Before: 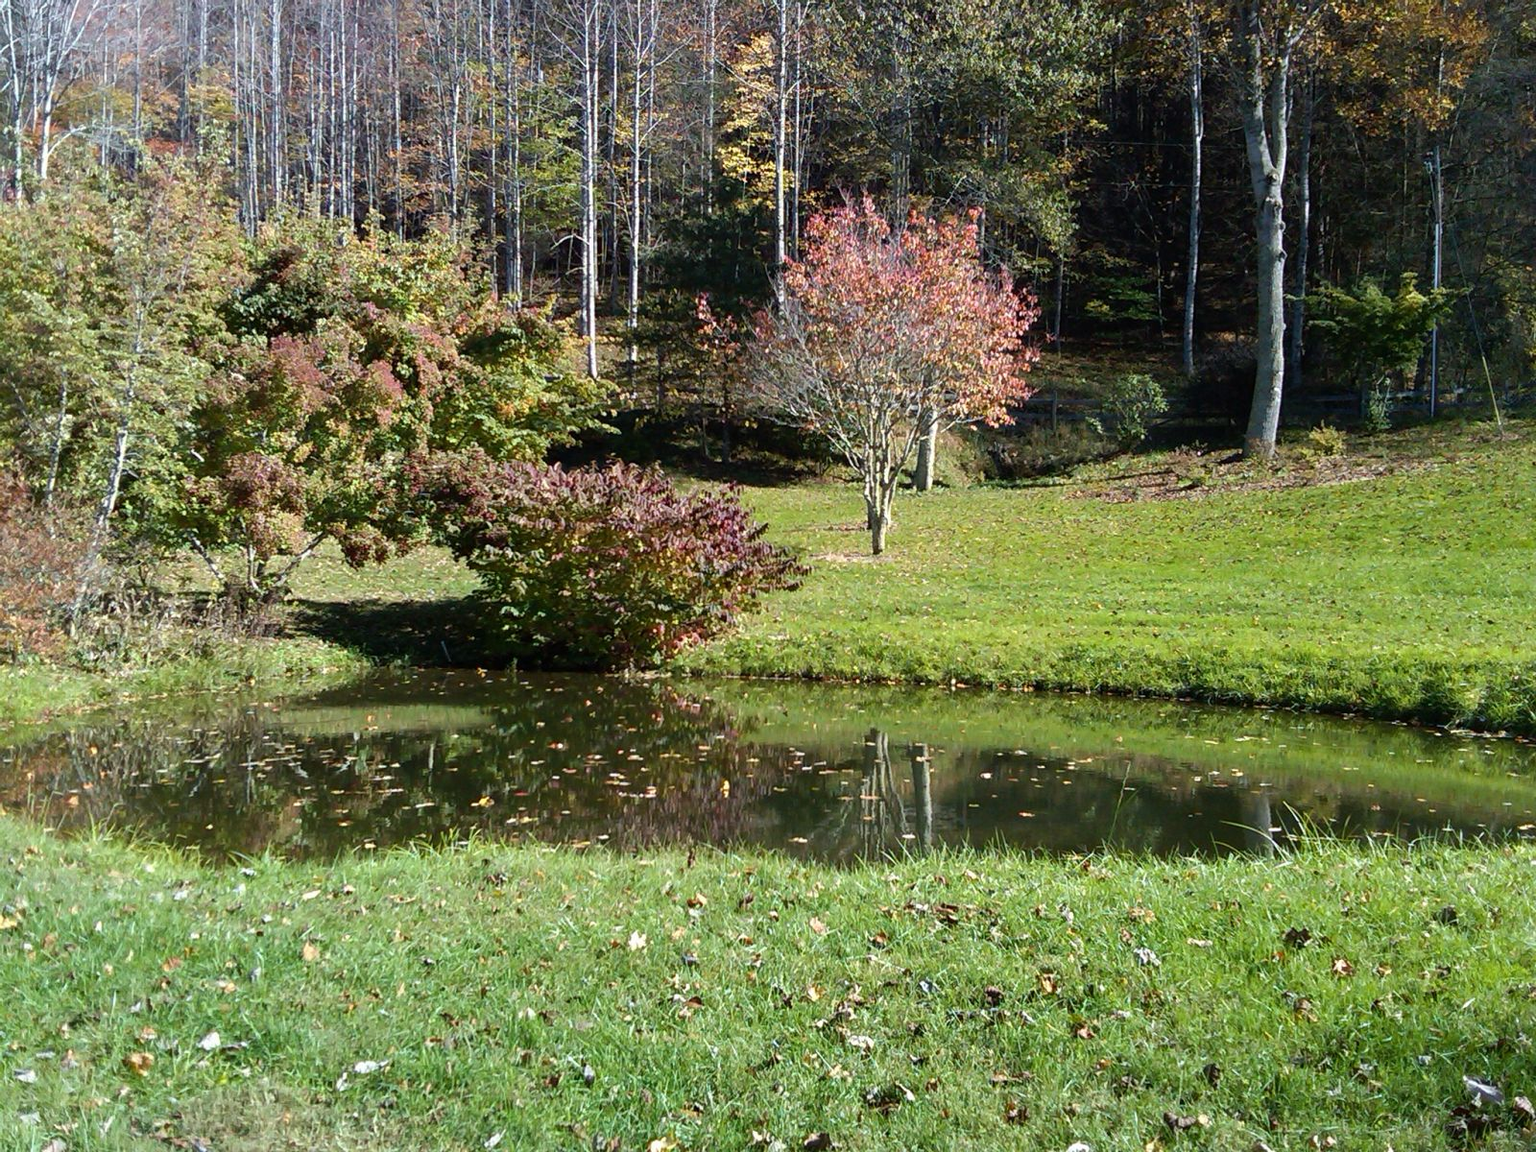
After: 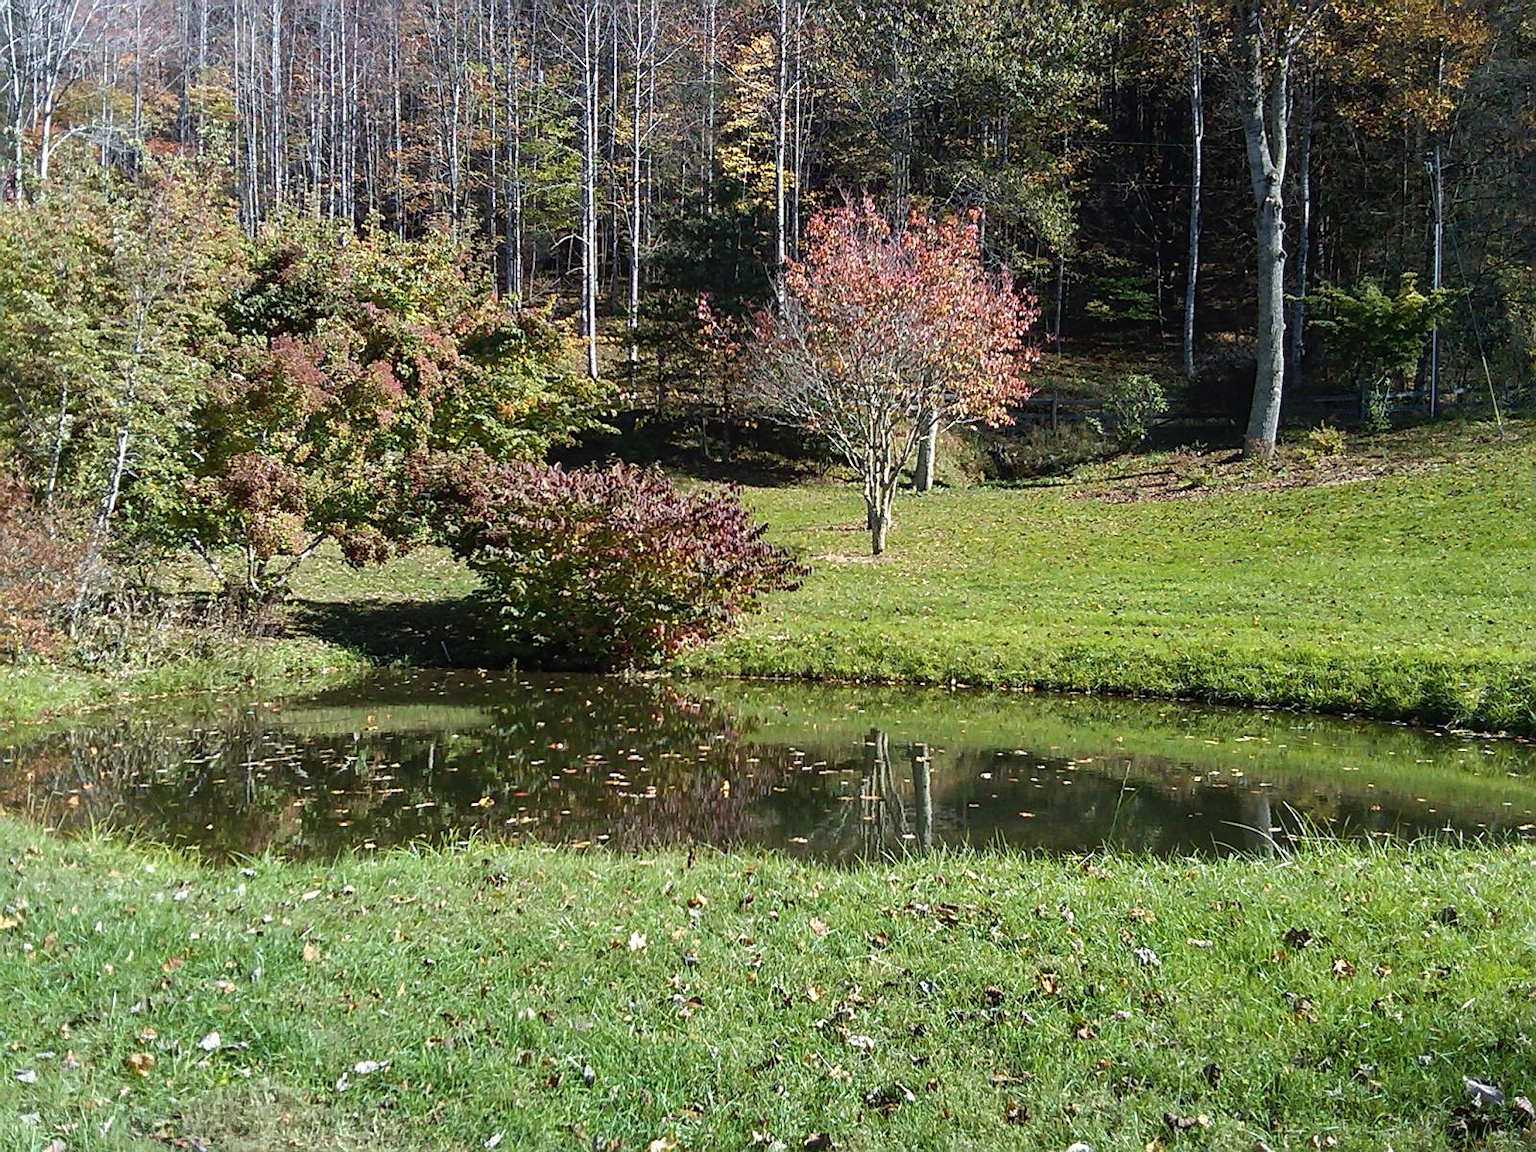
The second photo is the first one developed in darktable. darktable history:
local contrast: detail 110%
sharpen: on, module defaults
contrast brightness saturation: saturation -0.054
